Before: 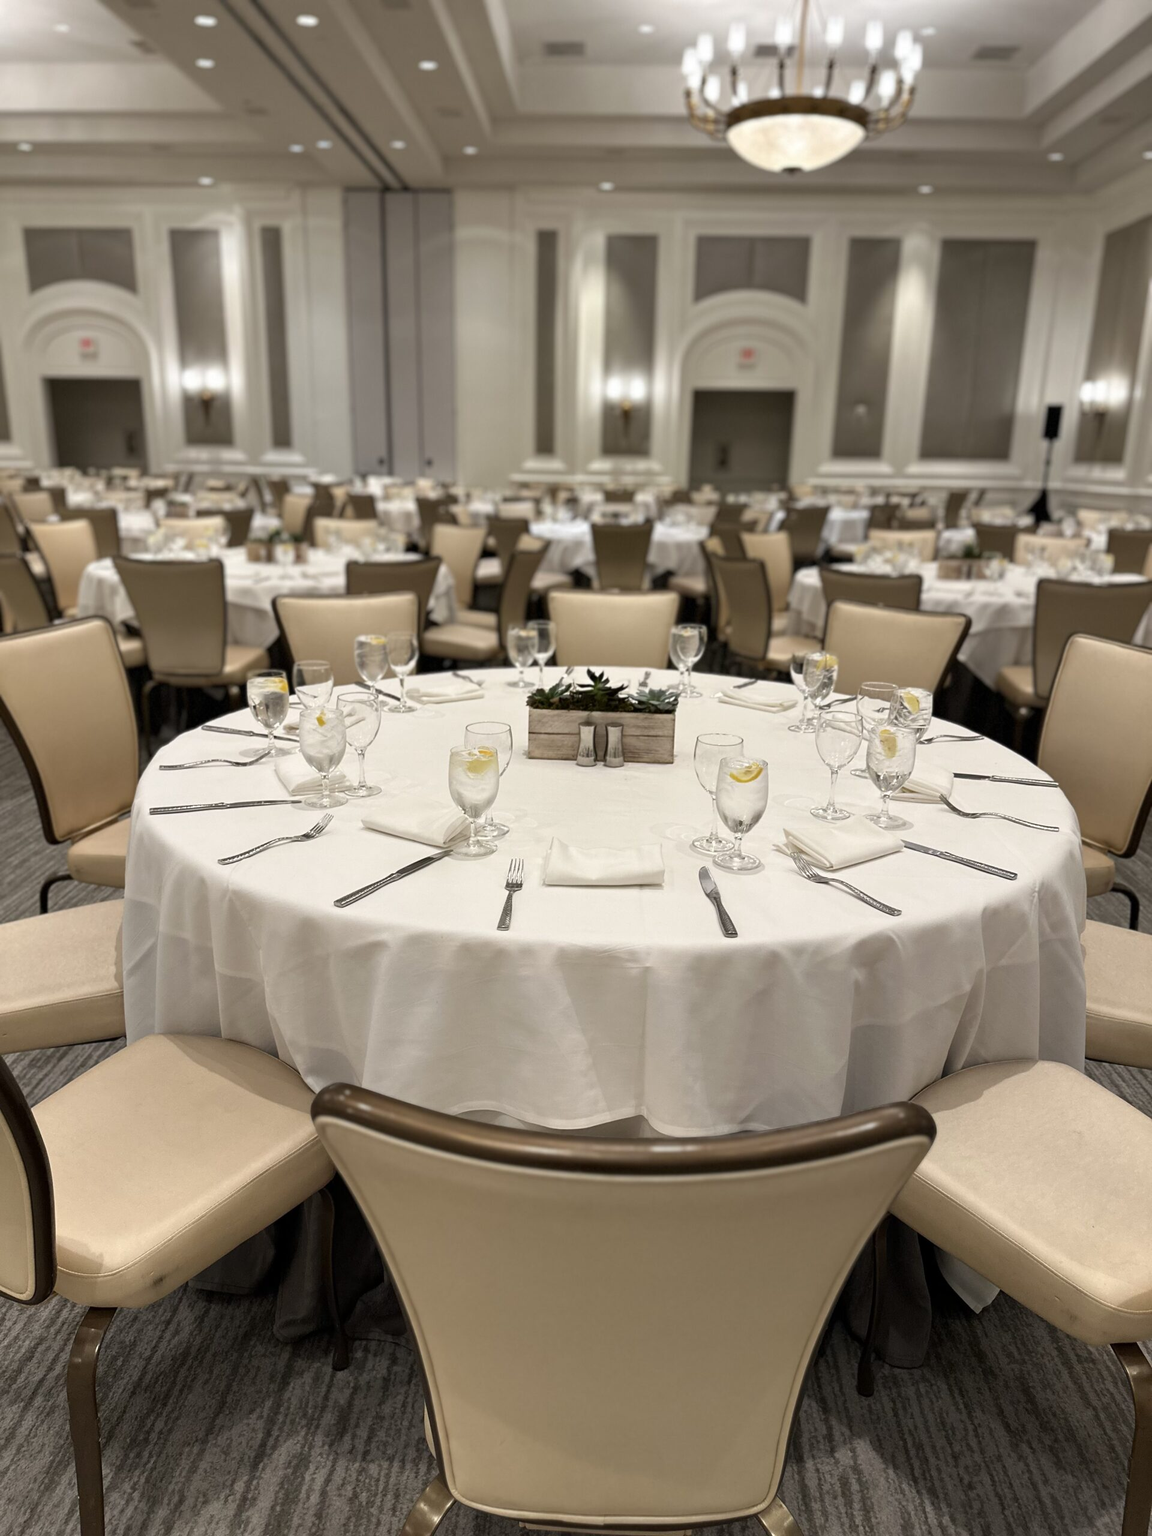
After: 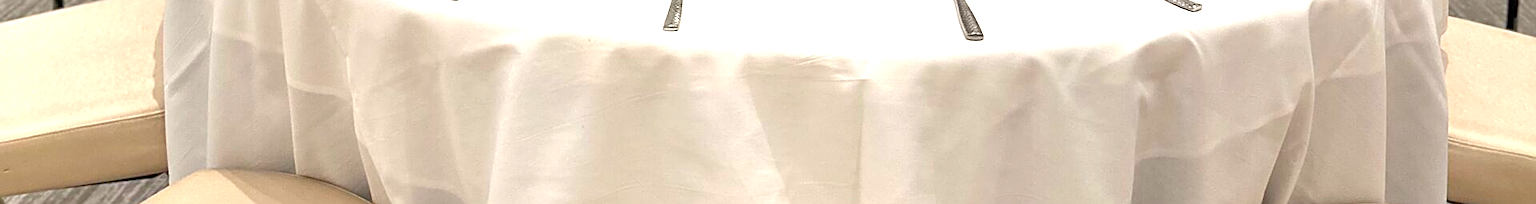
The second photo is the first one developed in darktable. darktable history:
tone equalizer: -7 EV 0.15 EV, -6 EV 0.6 EV, -5 EV 1.15 EV, -4 EV 1.33 EV, -3 EV 1.15 EV, -2 EV 0.6 EV, -1 EV 0.15 EV, mask exposure compensation -0.5 EV
exposure: black level correction 0, exposure 1 EV, compensate exposure bias true, compensate highlight preservation false
crop and rotate: top 59.084%, bottom 30.916%
sharpen: on, module defaults
